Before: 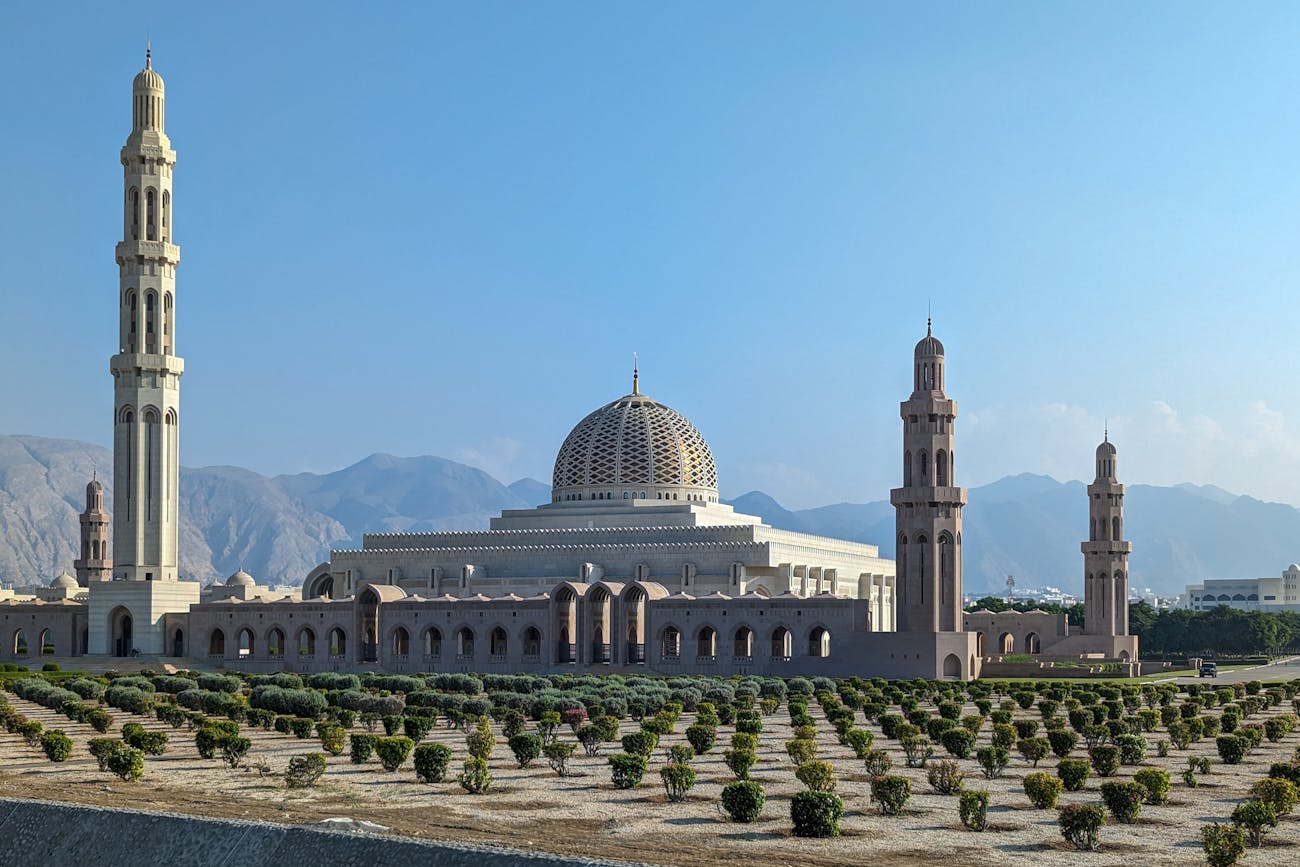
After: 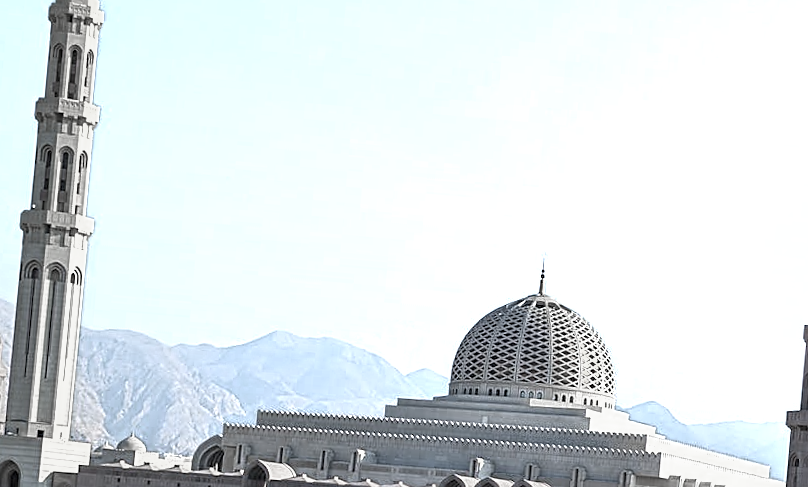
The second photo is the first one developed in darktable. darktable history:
exposure: black level correction 0, exposure 0.697 EV, compensate exposure bias true, compensate highlight preservation false
velvia: on, module defaults
color correction: highlights b* 0.019, saturation 0.607
shadows and highlights: shadows 37.34, highlights -27.2, soften with gaussian
sharpen: on, module defaults
crop and rotate: angle -4.95°, left 2.226%, top 6.653%, right 27.733%, bottom 30.052%
color balance rgb: perceptual saturation grading › global saturation 29.675%
color zones: curves: ch0 [(0, 0.613) (0.01, 0.613) (0.245, 0.448) (0.498, 0.529) (0.642, 0.665) (0.879, 0.777) (0.99, 0.613)]; ch1 [(0, 0.272) (0.219, 0.127) (0.724, 0.346)], mix 24.3%
